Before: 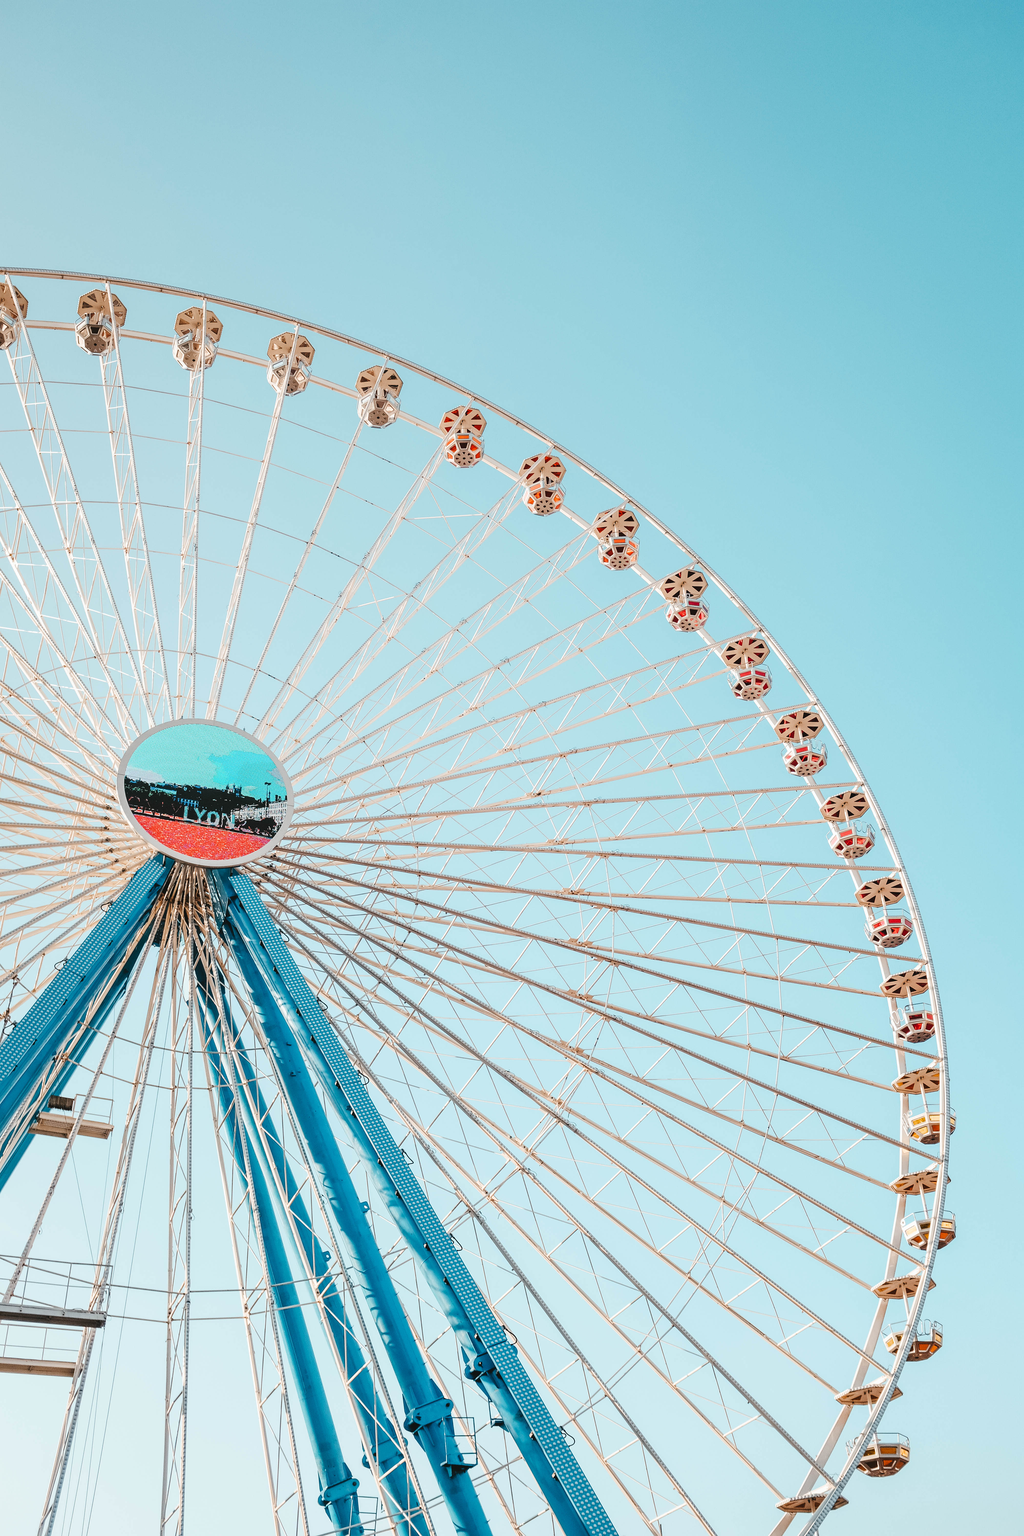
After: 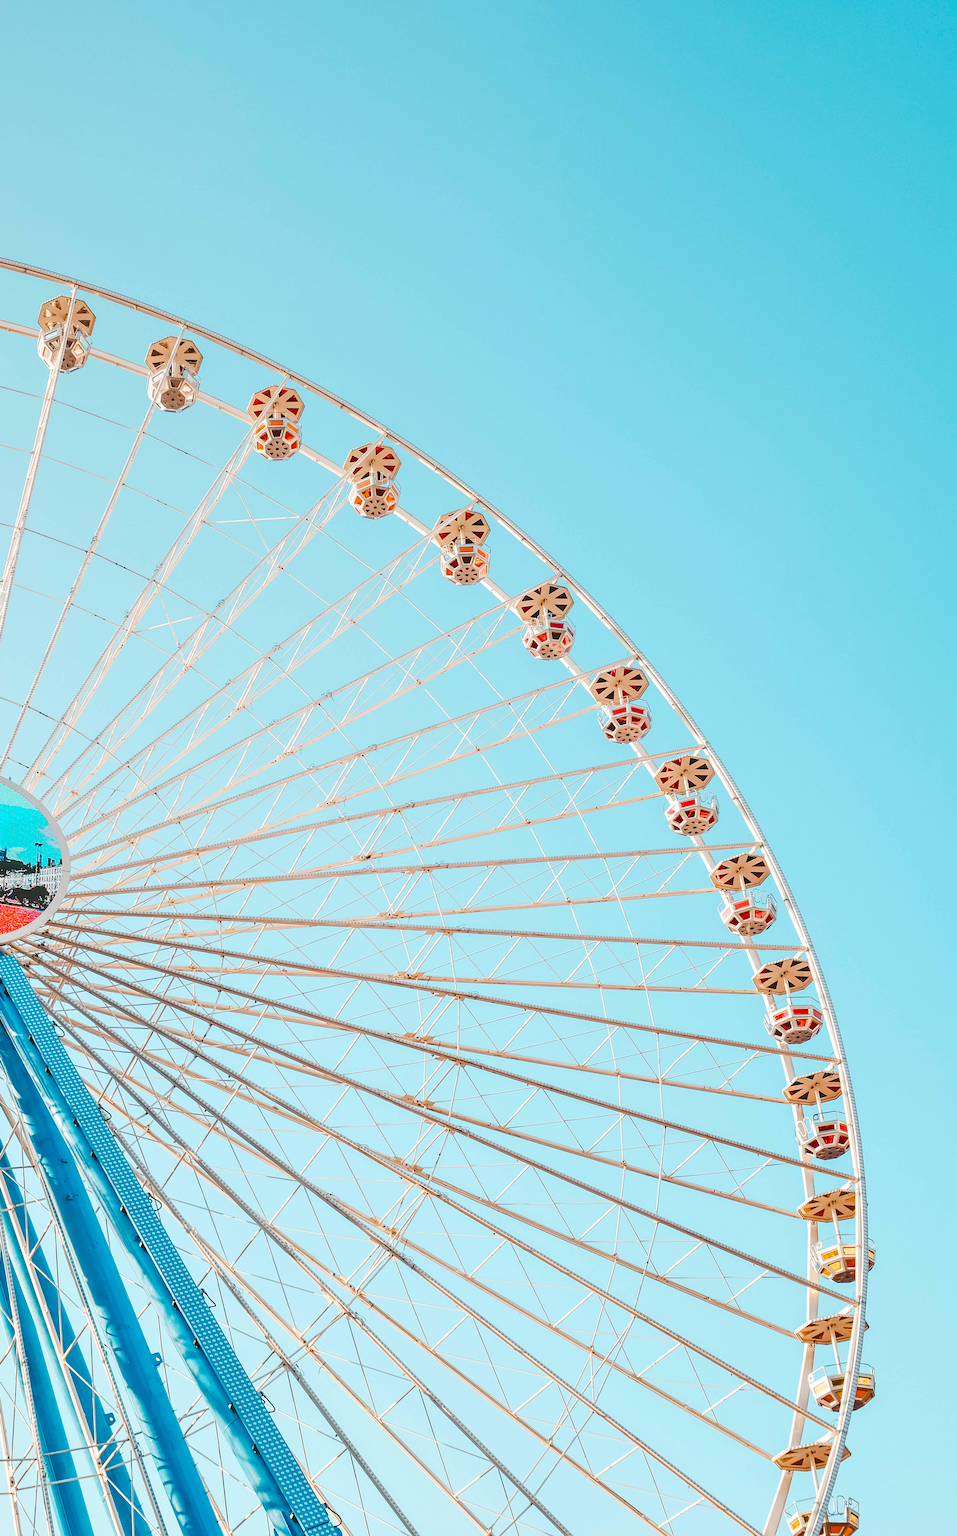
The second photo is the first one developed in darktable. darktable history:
tone equalizer: -7 EV 0.15 EV, -6 EV 0.6 EV, -5 EV 1.15 EV, -4 EV 1.33 EV, -3 EV 1.15 EV, -2 EV 0.6 EV, -1 EV 0.15 EV, mask exposure compensation -0.5 EV
color balance rgb: perceptual saturation grading › global saturation 25%, global vibrance 20%
crop: left 23.095%, top 5.827%, bottom 11.854%
